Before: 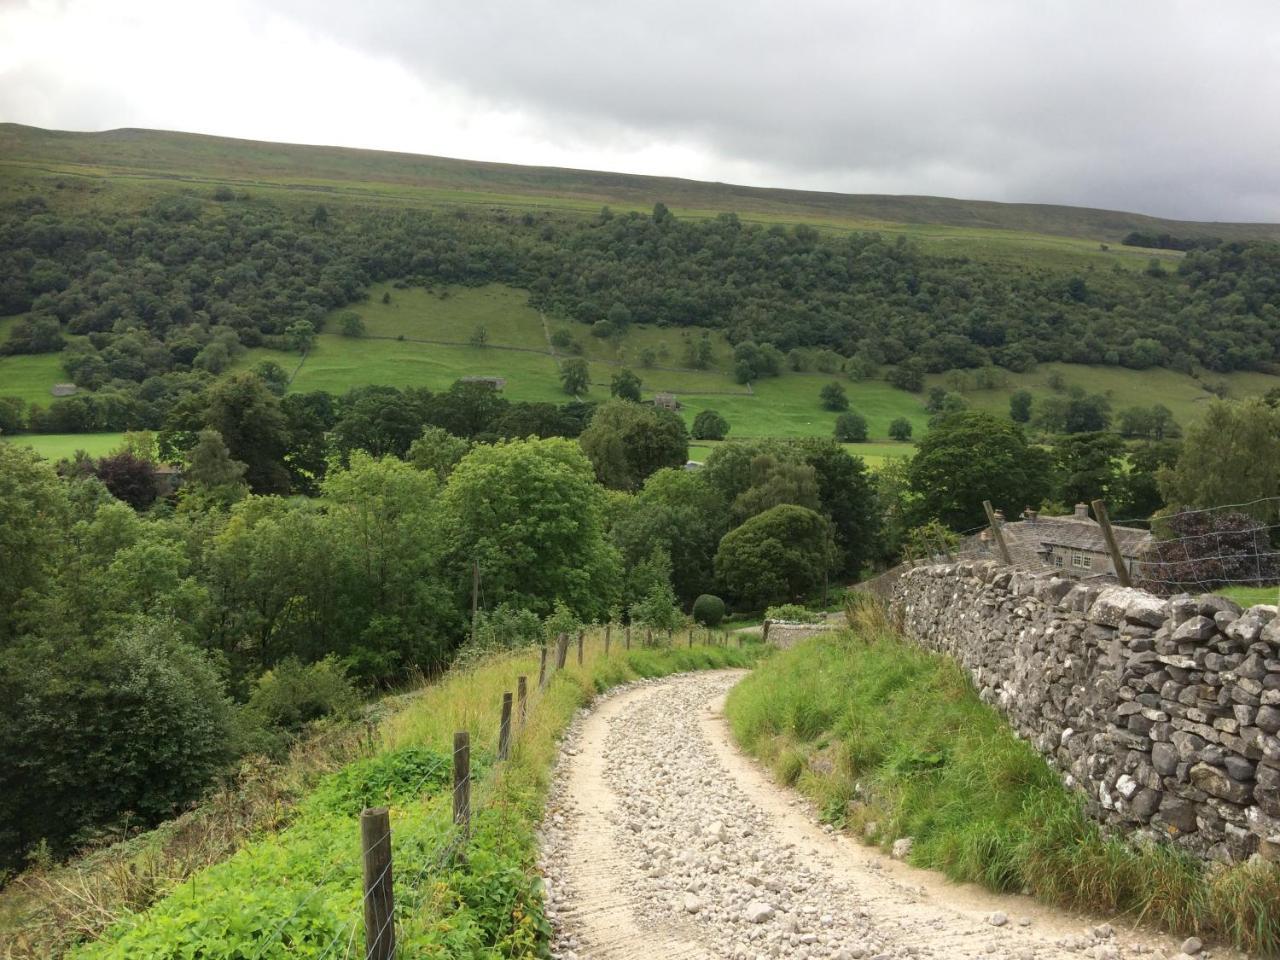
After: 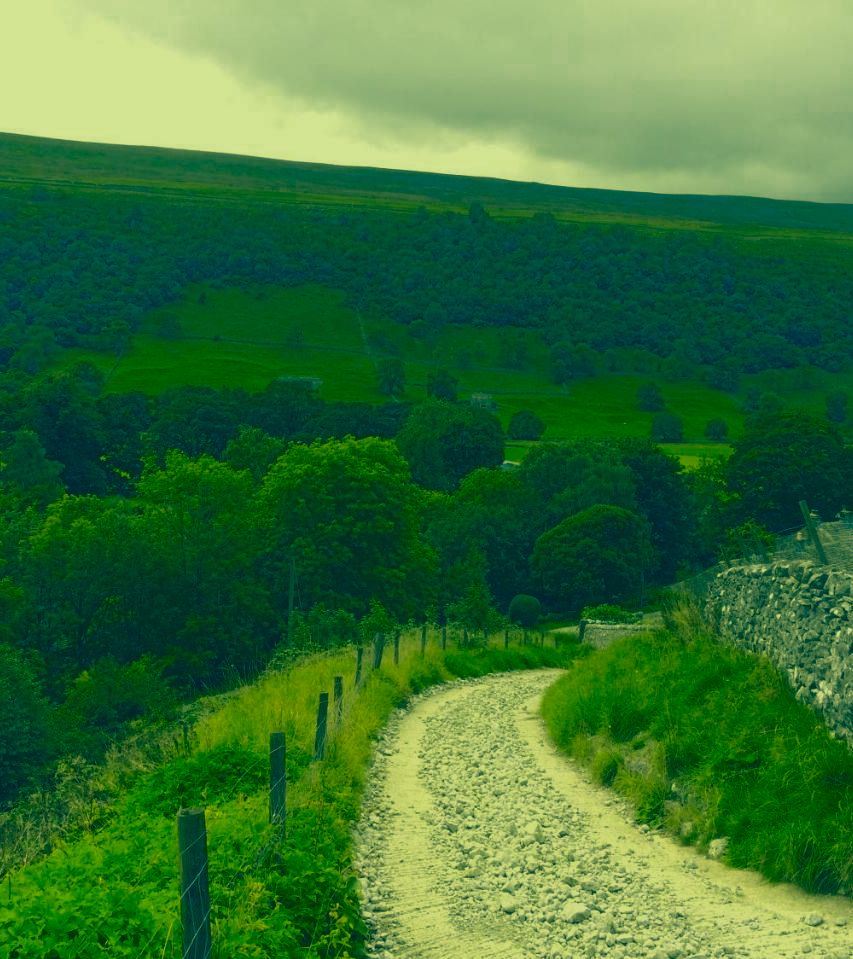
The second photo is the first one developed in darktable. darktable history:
color correction: highlights a* -15.58, highlights b* 40, shadows a* -40, shadows b* -26.18
crop and rotate: left 14.385%, right 18.948%
color zones: curves: ch0 [(0, 0.558) (0.143, 0.548) (0.286, 0.447) (0.429, 0.259) (0.571, 0.5) (0.714, 0.5) (0.857, 0.593) (1, 0.558)]; ch1 [(0, 0.543) (0.01, 0.544) (0.12, 0.492) (0.248, 0.458) (0.5, 0.534) (0.748, 0.5) (0.99, 0.469) (1, 0.543)]; ch2 [(0, 0.507) (0.143, 0.522) (0.286, 0.505) (0.429, 0.5) (0.571, 0.5) (0.714, 0.5) (0.857, 0.5) (1, 0.507)]
